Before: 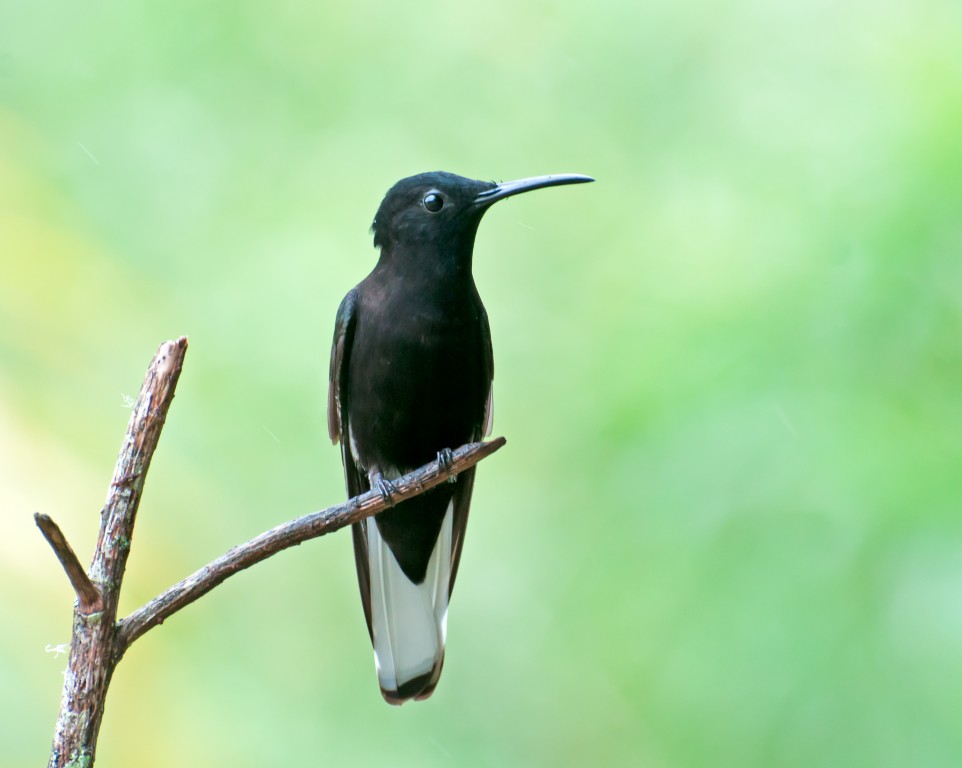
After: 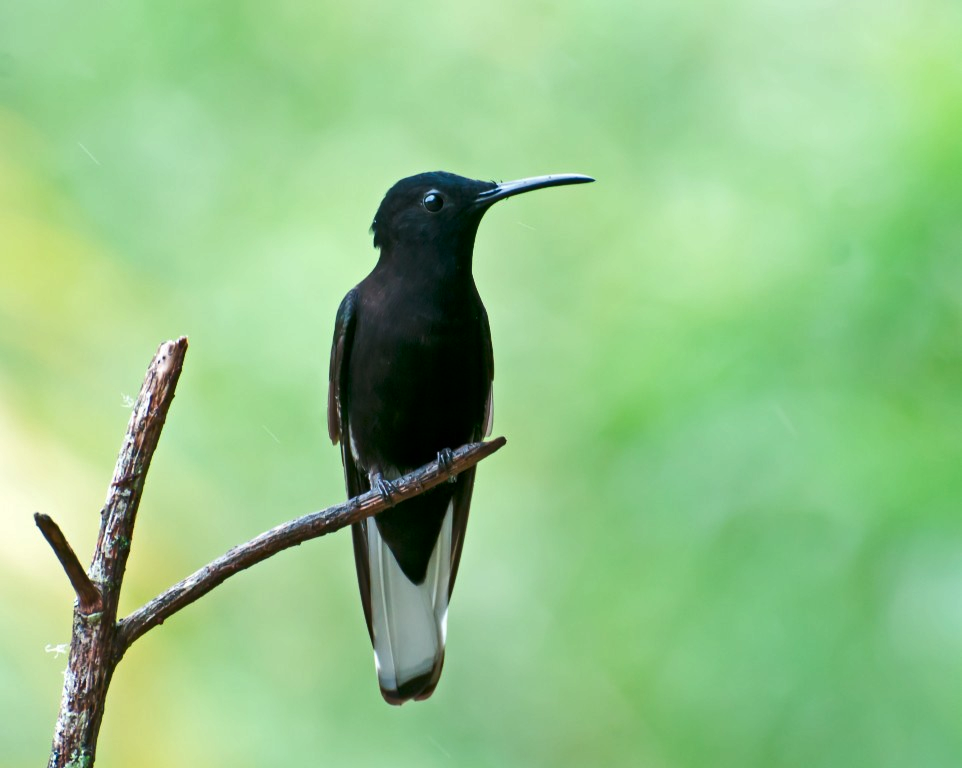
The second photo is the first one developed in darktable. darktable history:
shadows and highlights: radius 337.05, shadows 28.81, soften with gaussian
